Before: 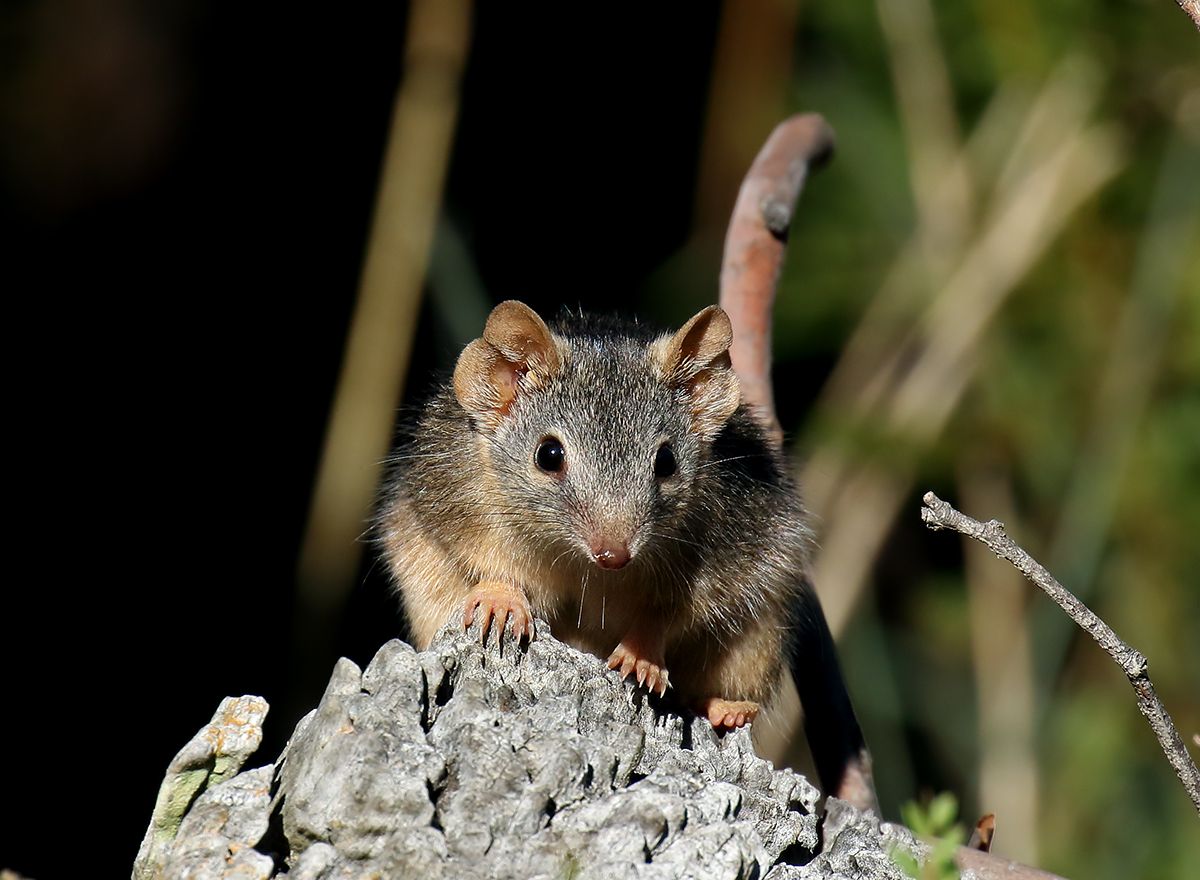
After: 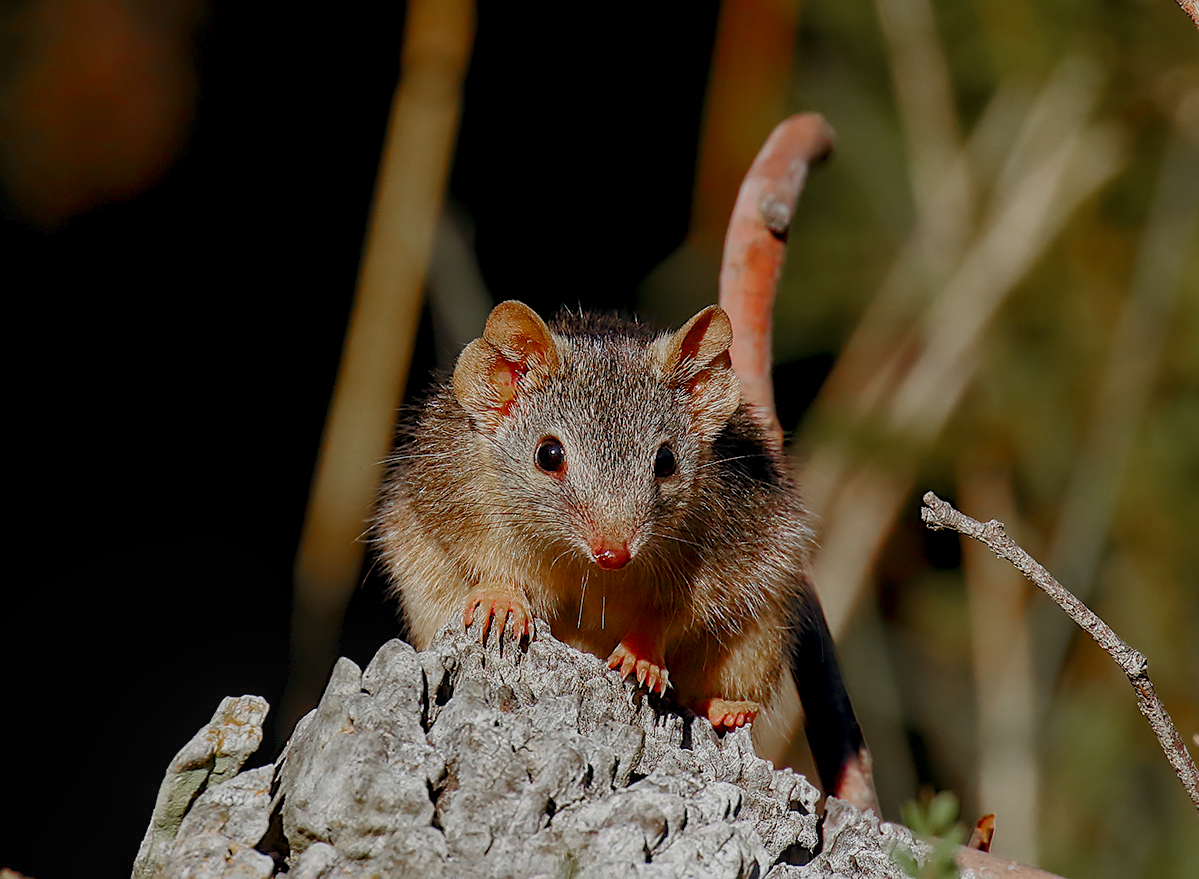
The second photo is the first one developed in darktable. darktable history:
color balance rgb: shadows lift › chroma 9.611%, shadows lift › hue 44.79°, perceptual saturation grading › global saturation 17.974%, contrast -29.757%
base curve: curves: ch0 [(0, 0) (0.283, 0.295) (1, 1)], preserve colors none
tone equalizer: edges refinement/feathering 500, mask exposure compensation -1.57 EV, preserve details no
sharpen: on, module defaults
color zones: curves: ch0 [(0, 0.48) (0.209, 0.398) (0.305, 0.332) (0.429, 0.493) (0.571, 0.5) (0.714, 0.5) (0.857, 0.5) (1, 0.48)]; ch1 [(0, 0.736) (0.143, 0.625) (0.225, 0.371) (0.429, 0.256) (0.571, 0.241) (0.714, 0.213) (0.857, 0.48) (1, 0.736)]; ch2 [(0, 0.448) (0.143, 0.498) (0.286, 0.5) (0.429, 0.5) (0.571, 0.5) (0.714, 0.5) (0.857, 0.5) (1, 0.448)]
local contrast: on, module defaults
